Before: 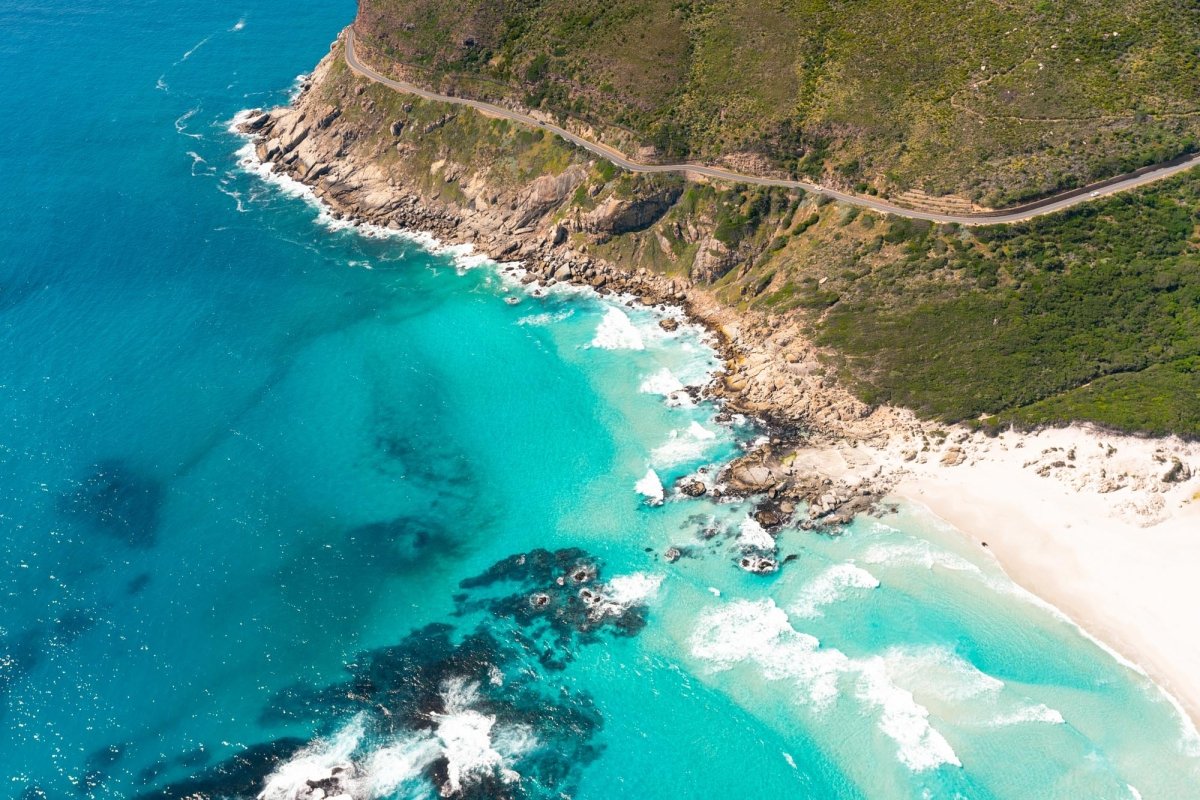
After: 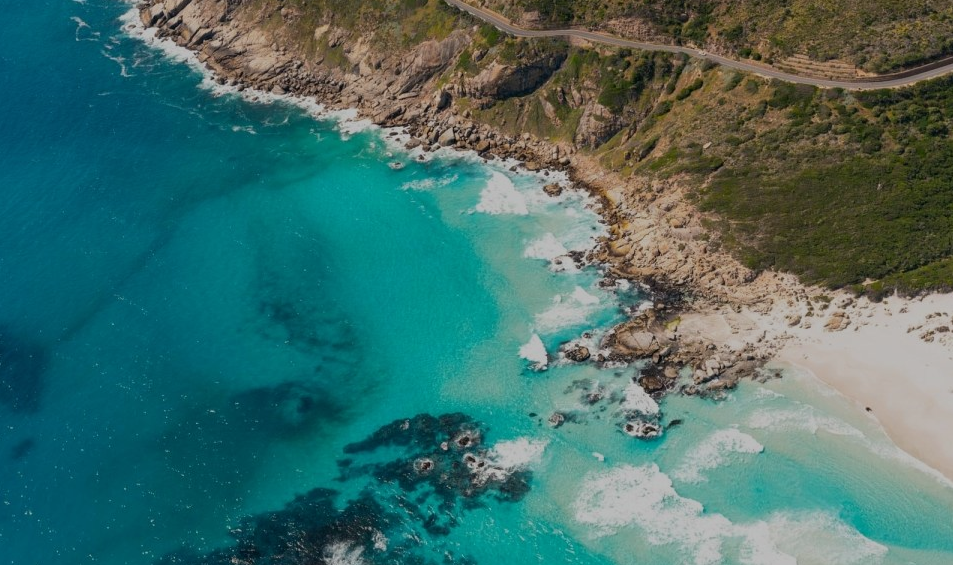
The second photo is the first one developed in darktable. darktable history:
crop: left 9.712%, top 16.928%, right 10.845%, bottom 12.332%
bloom: size 9%, threshold 100%, strength 7%
exposure: exposure -1 EV, compensate highlight preservation false
